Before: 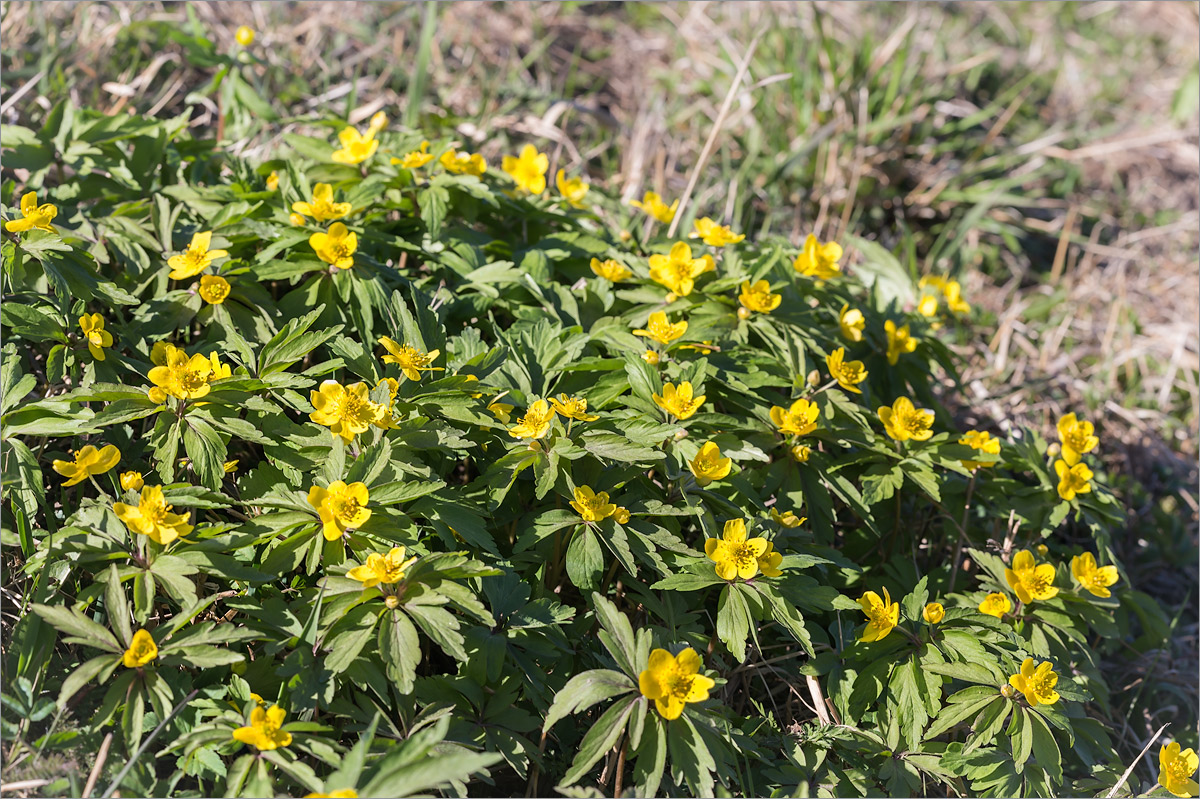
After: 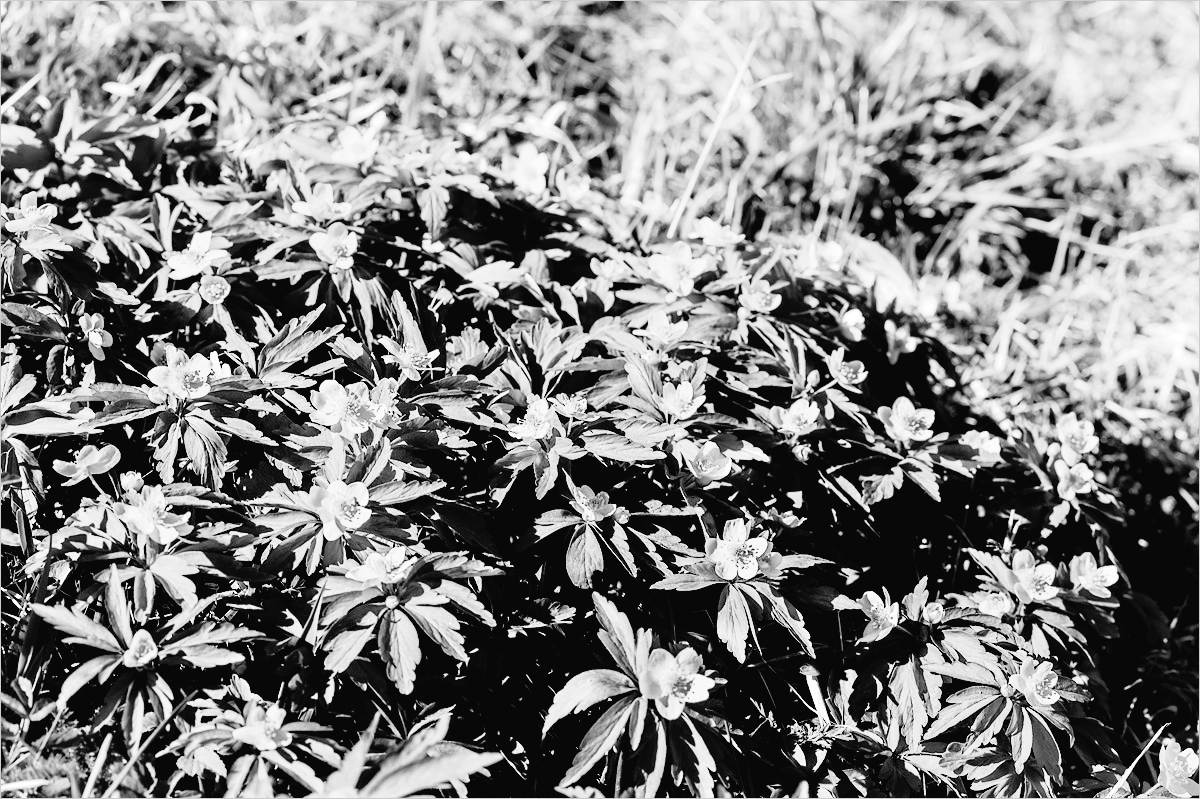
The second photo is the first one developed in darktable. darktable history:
exposure: black level correction 0.04, exposure 0.5 EV, compensate highlight preservation false
tone curve: curves: ch0 [(0, 0.022) (0.177, 0.086) (0.392, 0.438) (0.704, 0.844) (0.858, 0.938) (1, 0.981)]; ch1 [(0, 0) (0.402, 0.36) (0.476, 0.456) (0.498, 0.497) (0.518, 0.521) (0.58, 0.598) (0.619, 0.65) (0.692, 0.737) (1, 1)]; ch2 [(0, 0) (0.415, 0.438) (0.483, 0.499) (0.503, 0.503) (0.526, 0.532) (0.563, 0.604) (0.626, 0.697) (0.699, 0.753) (0.997, 0.858)], color space Lab, independent channels
color balance rgb: perceptual saturation grading › global saturation 25%, global vibrance 20%
monochrome: a -3.63, b -0.465
